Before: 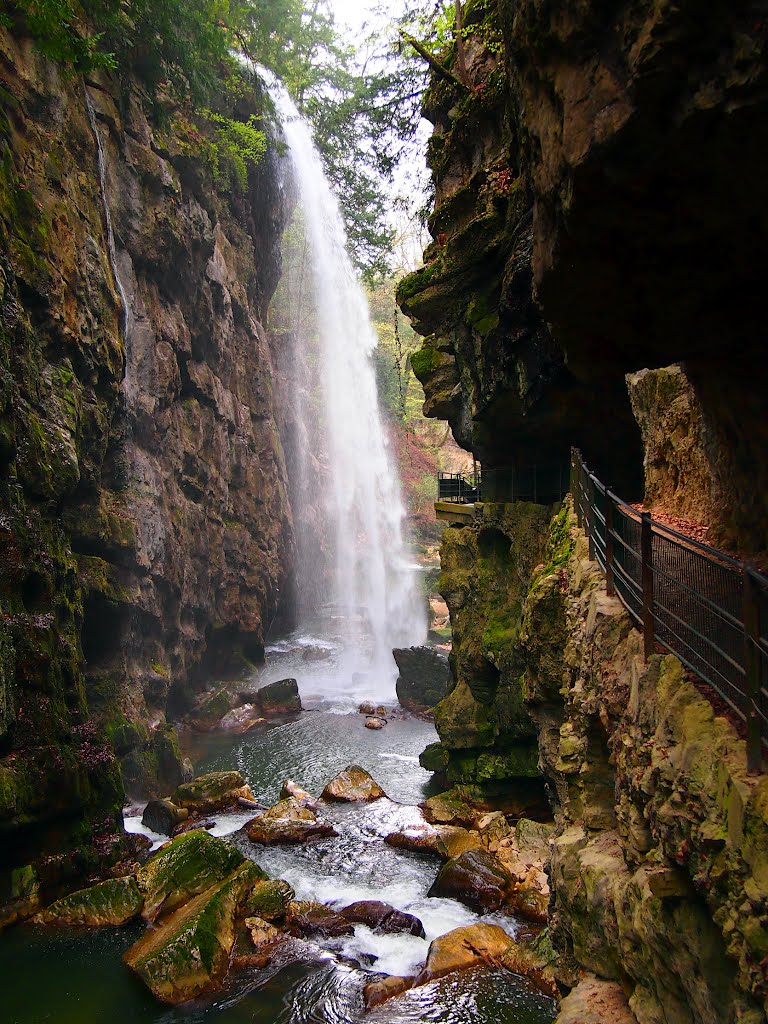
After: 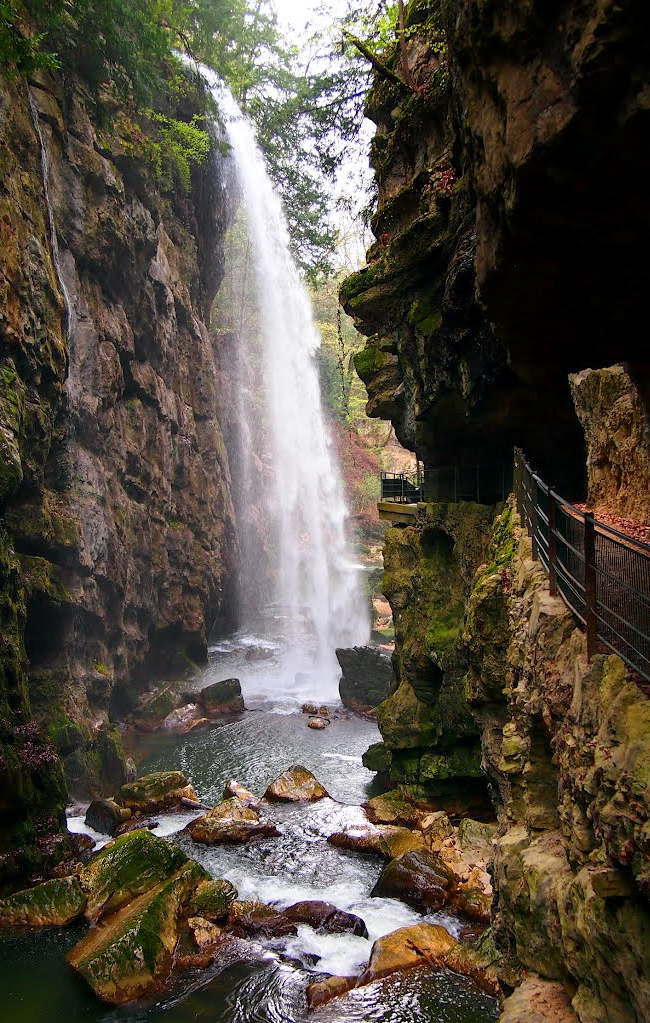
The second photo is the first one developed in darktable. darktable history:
local contrast: highlights 100%, shadows 101%, detail 120%, midtone range 0.2
crop: left 7.53%, right 7.828%
